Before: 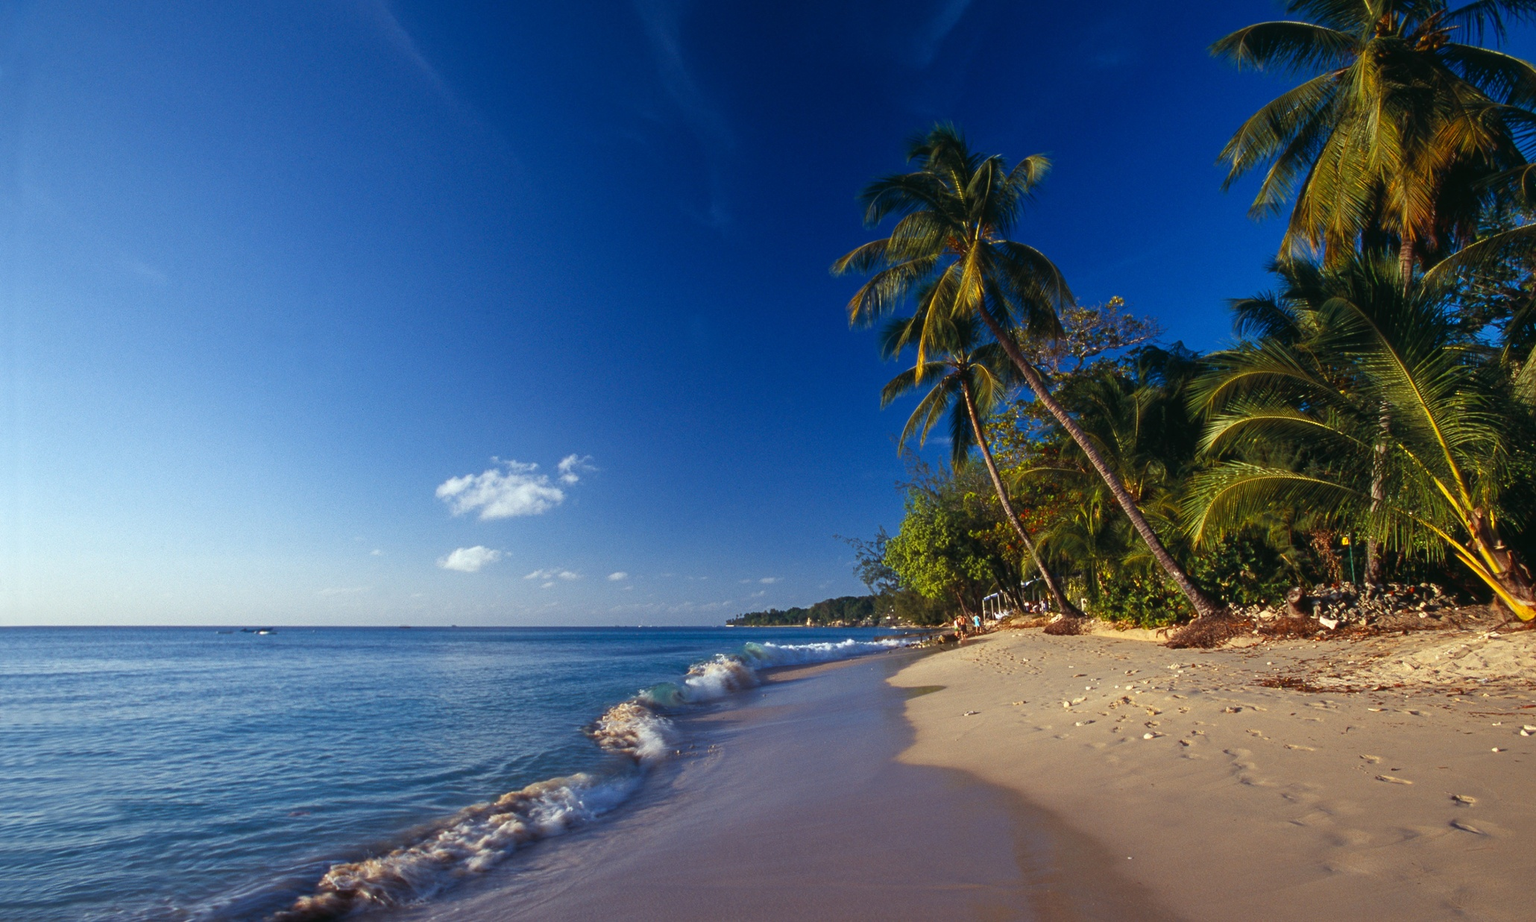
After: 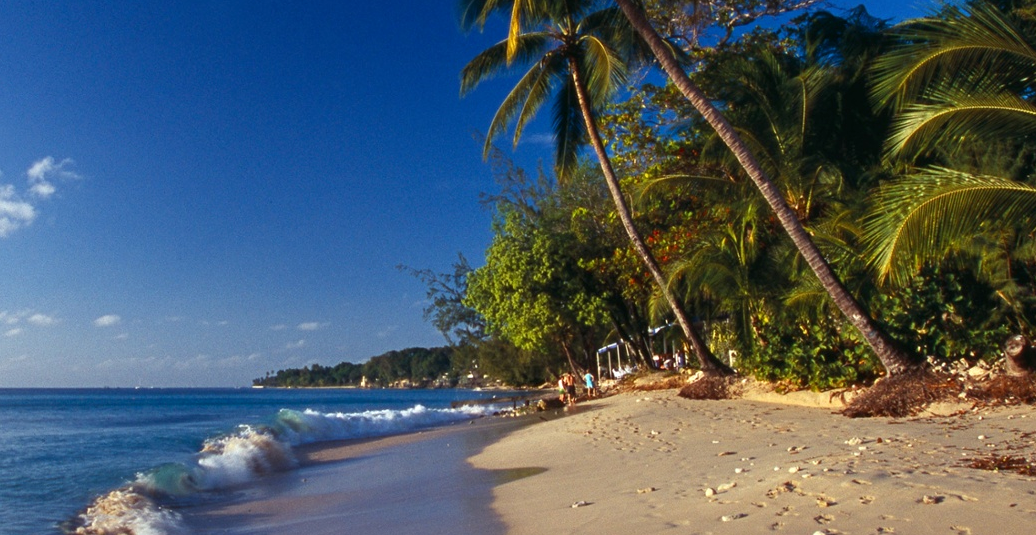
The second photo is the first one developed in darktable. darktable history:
contrast equalizer: octaves 7, y [[0.6 ×6], [0.55 ×6], [0 ×6], [0 ×6], [0 ×6]], mix 0.15
crop: left 35.03%, top 36.625%, right 14.663%, bottom 20.057%
